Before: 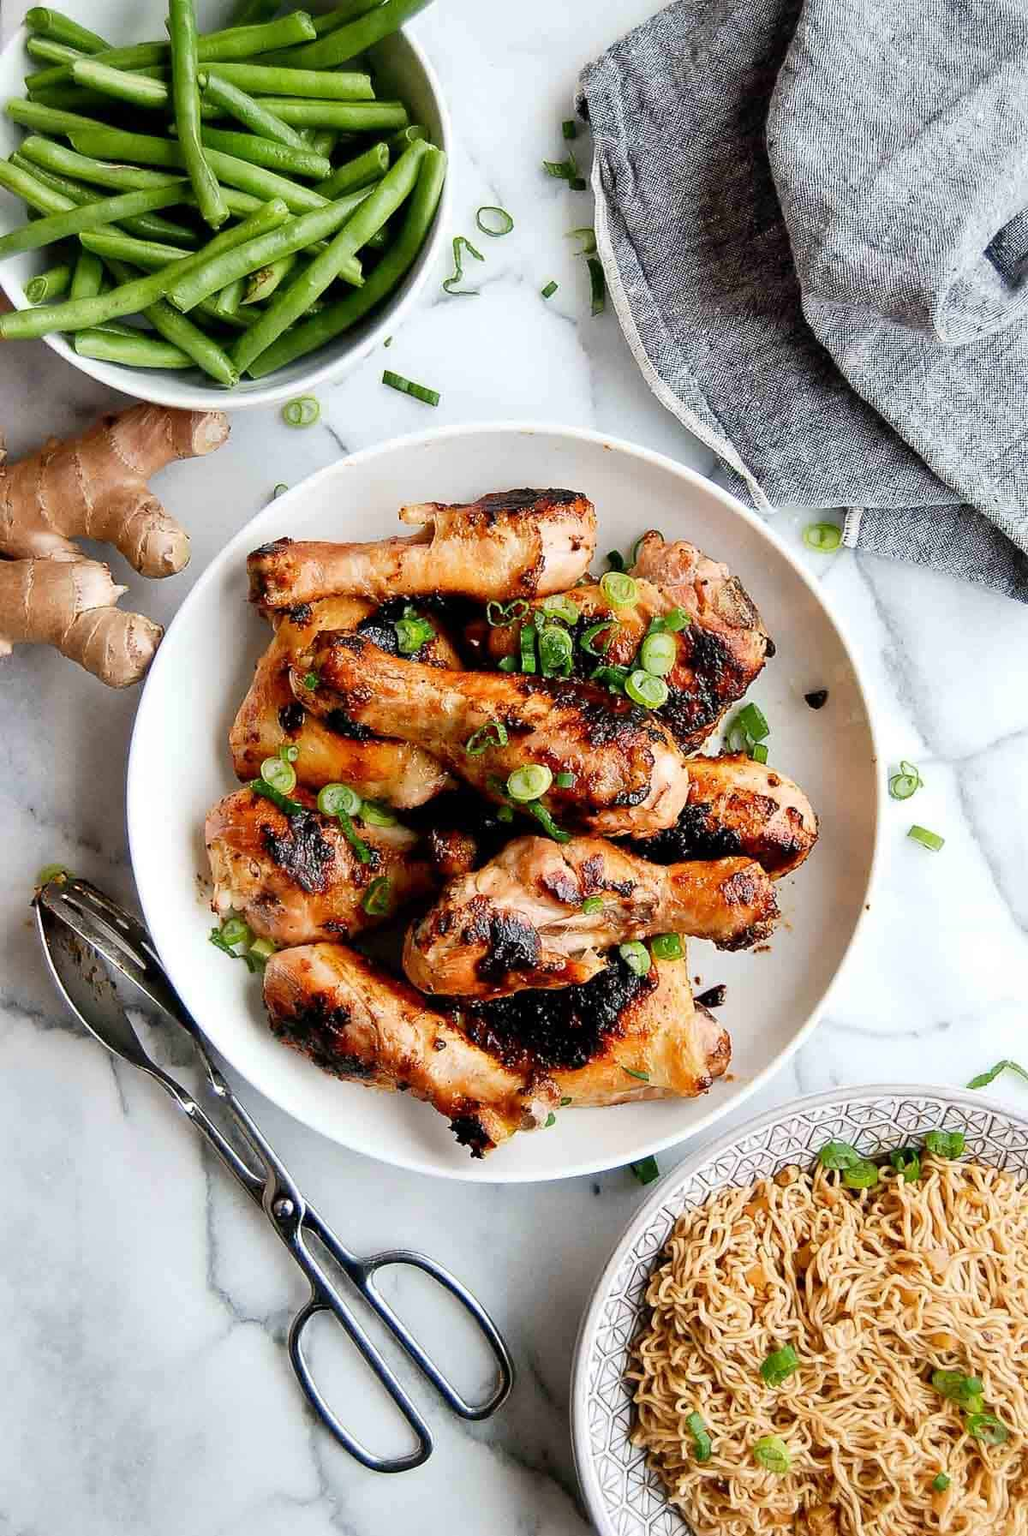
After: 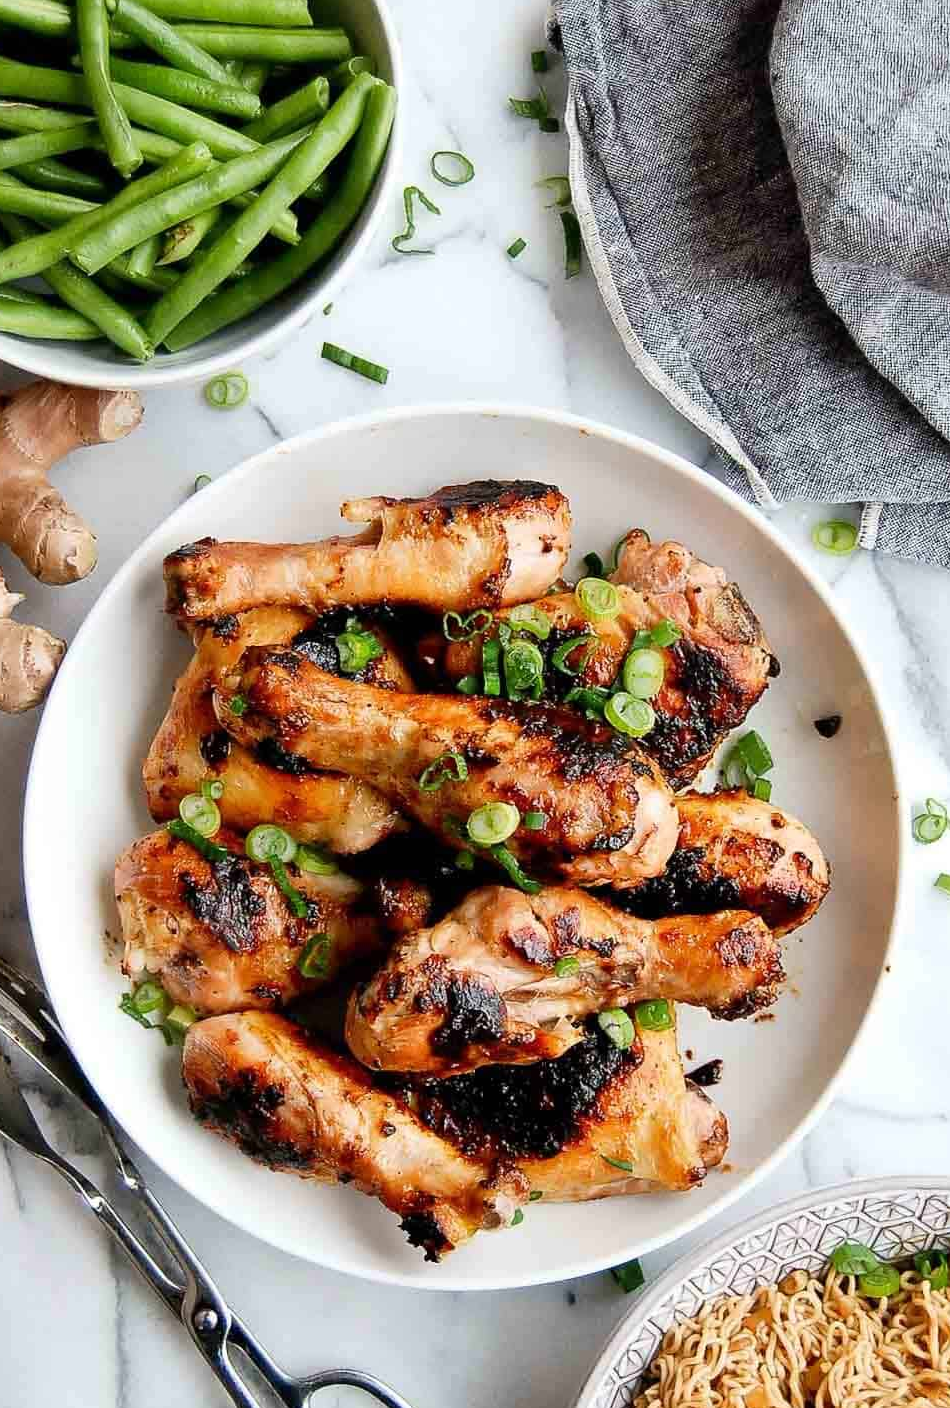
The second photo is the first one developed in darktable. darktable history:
crop and rotate: left 10.494%, top 5.041%, right 10.315%, bottom 16.391%
